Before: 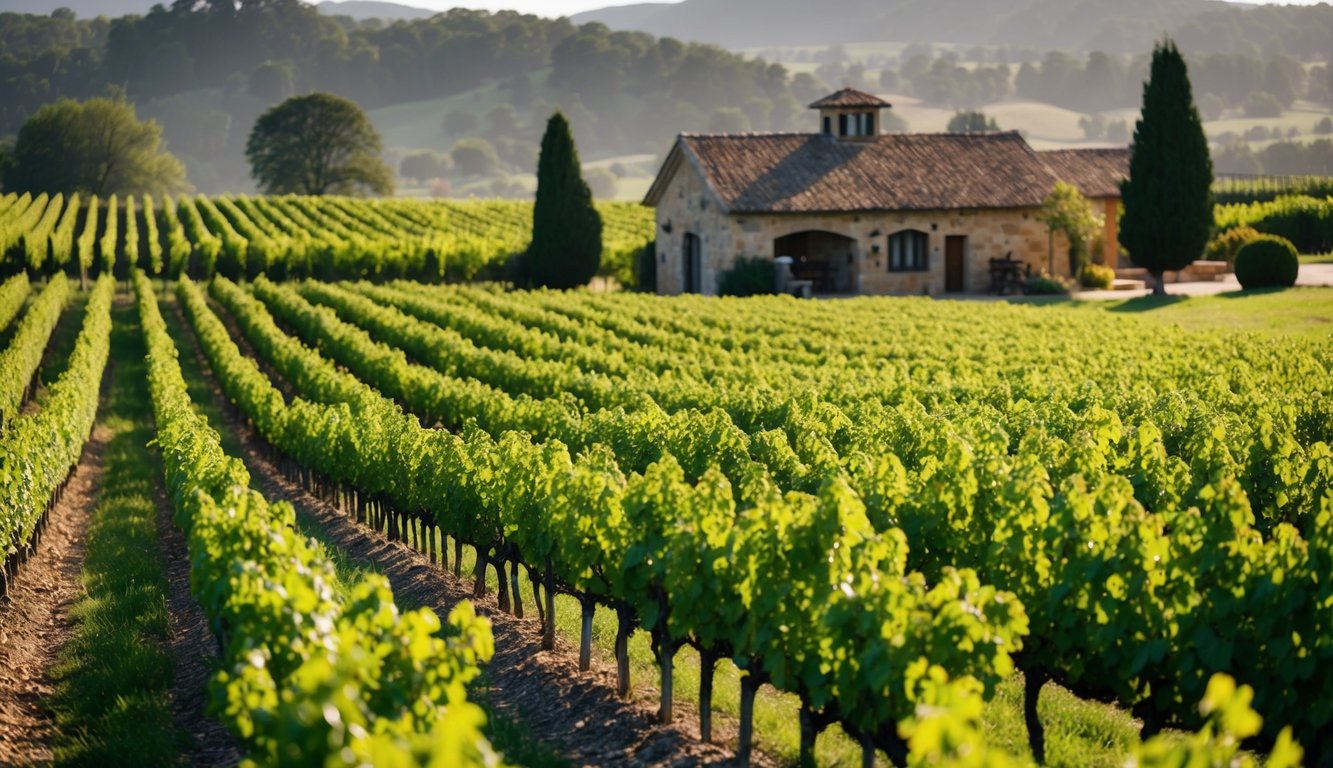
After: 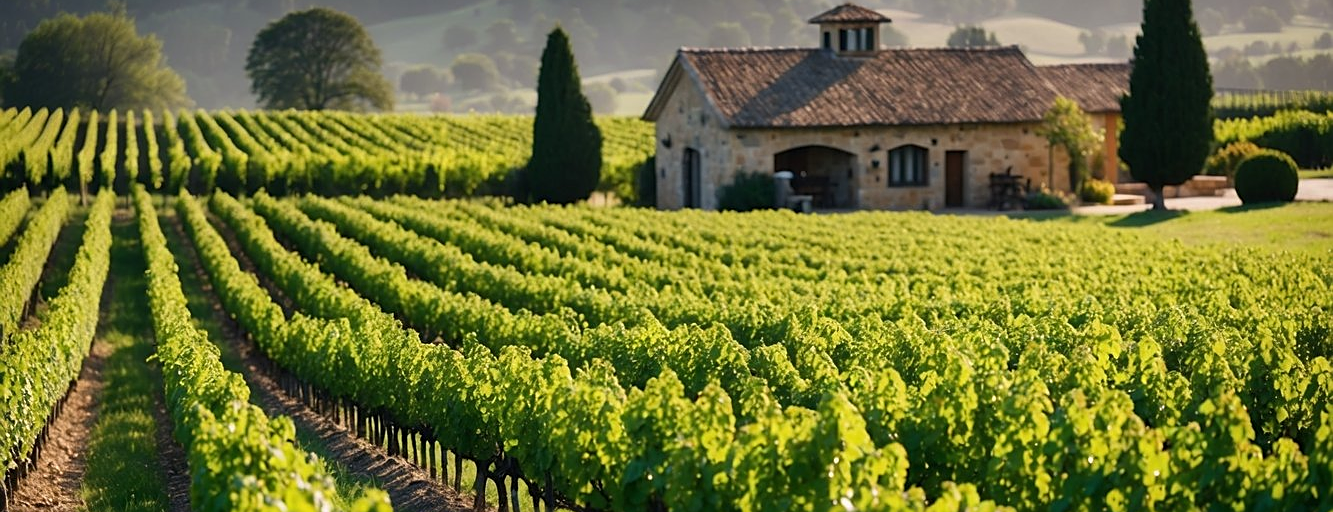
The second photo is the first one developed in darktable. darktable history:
crop: top 11.151%, bottom 22.109%
sharpen: on, module defaults
